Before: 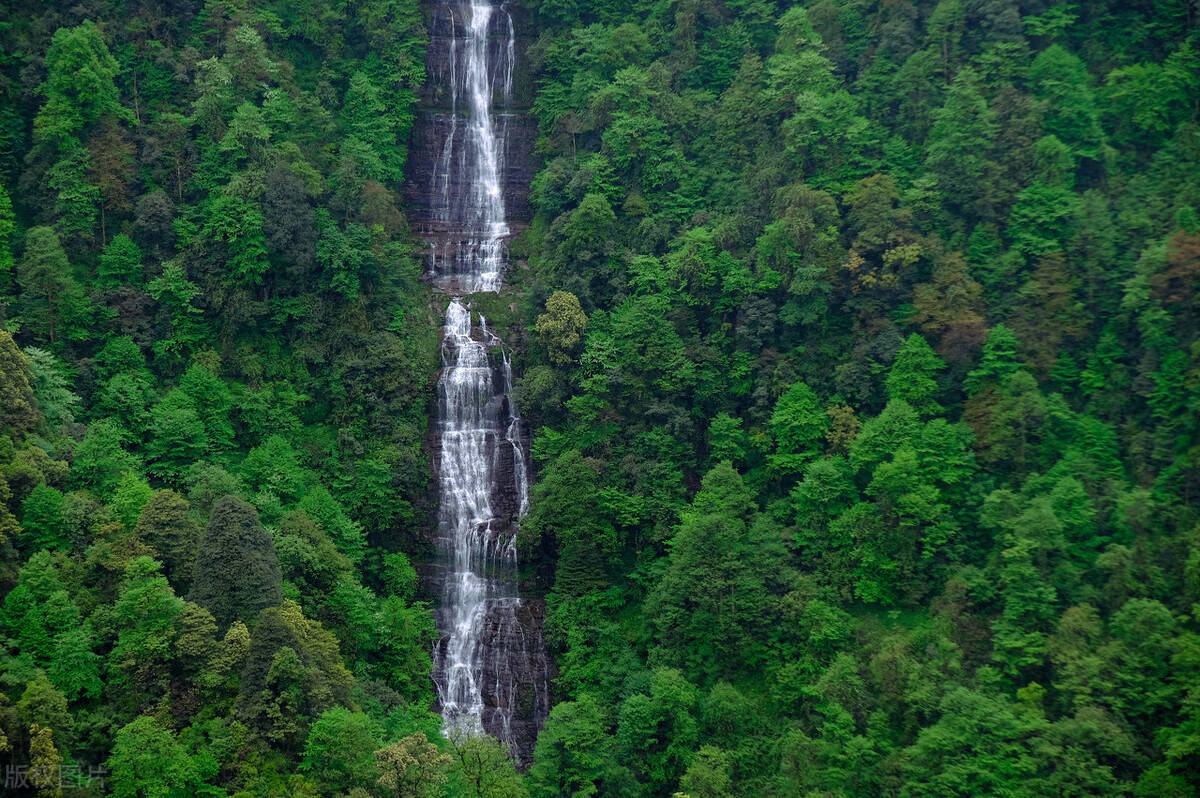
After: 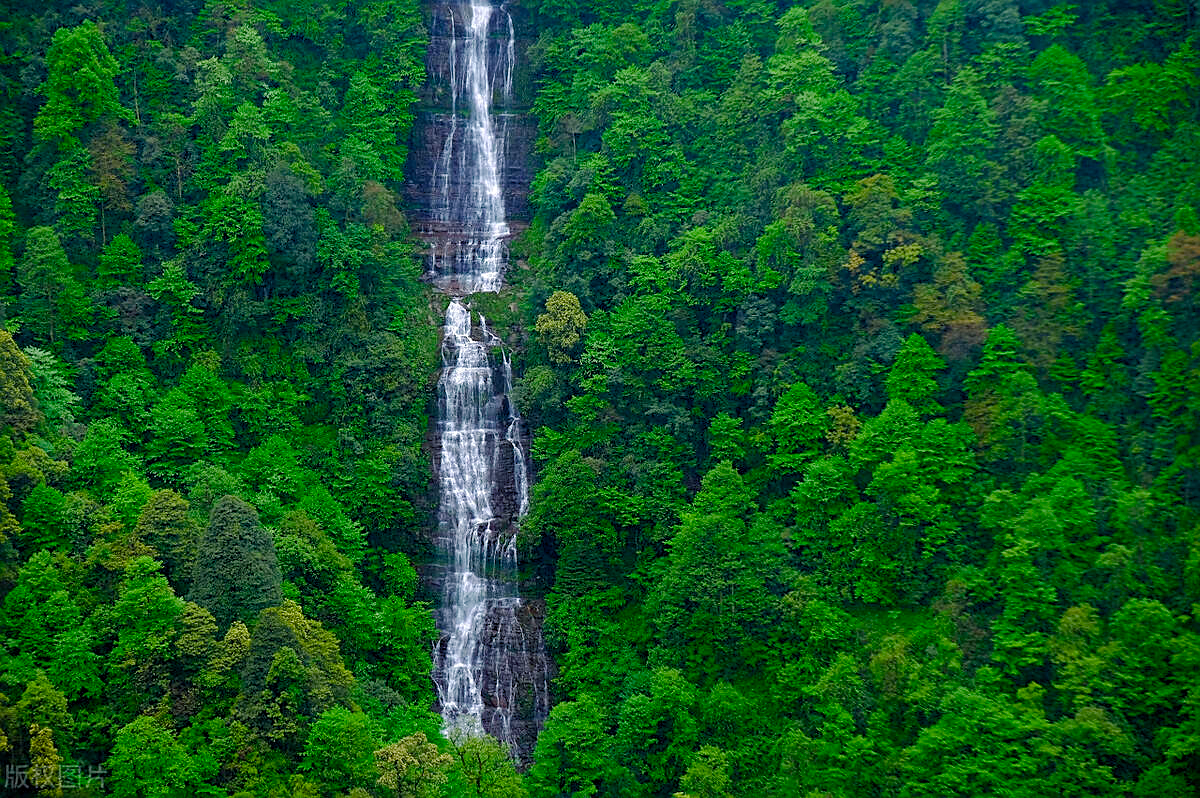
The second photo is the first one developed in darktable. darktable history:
color balance rgb: shadows lift › luminance -7.965%, shadows lift › chroma 2.143%, shadows lift › hue 163.88°, power › luminance 1.517%, linear chroma grading › mid-tones 7.551%, perceptual saturation grading › global saturation 45.76%, perceptual saturation grading › highlights -50.034%, perceptual saturation grading › shadows 31.078%, perceptual brilliance grading › mid-tones 9.871%, perceptual brilliance grading › shadows 14.963%, global vibrance 9.505%
sharpen: on, module defaults
